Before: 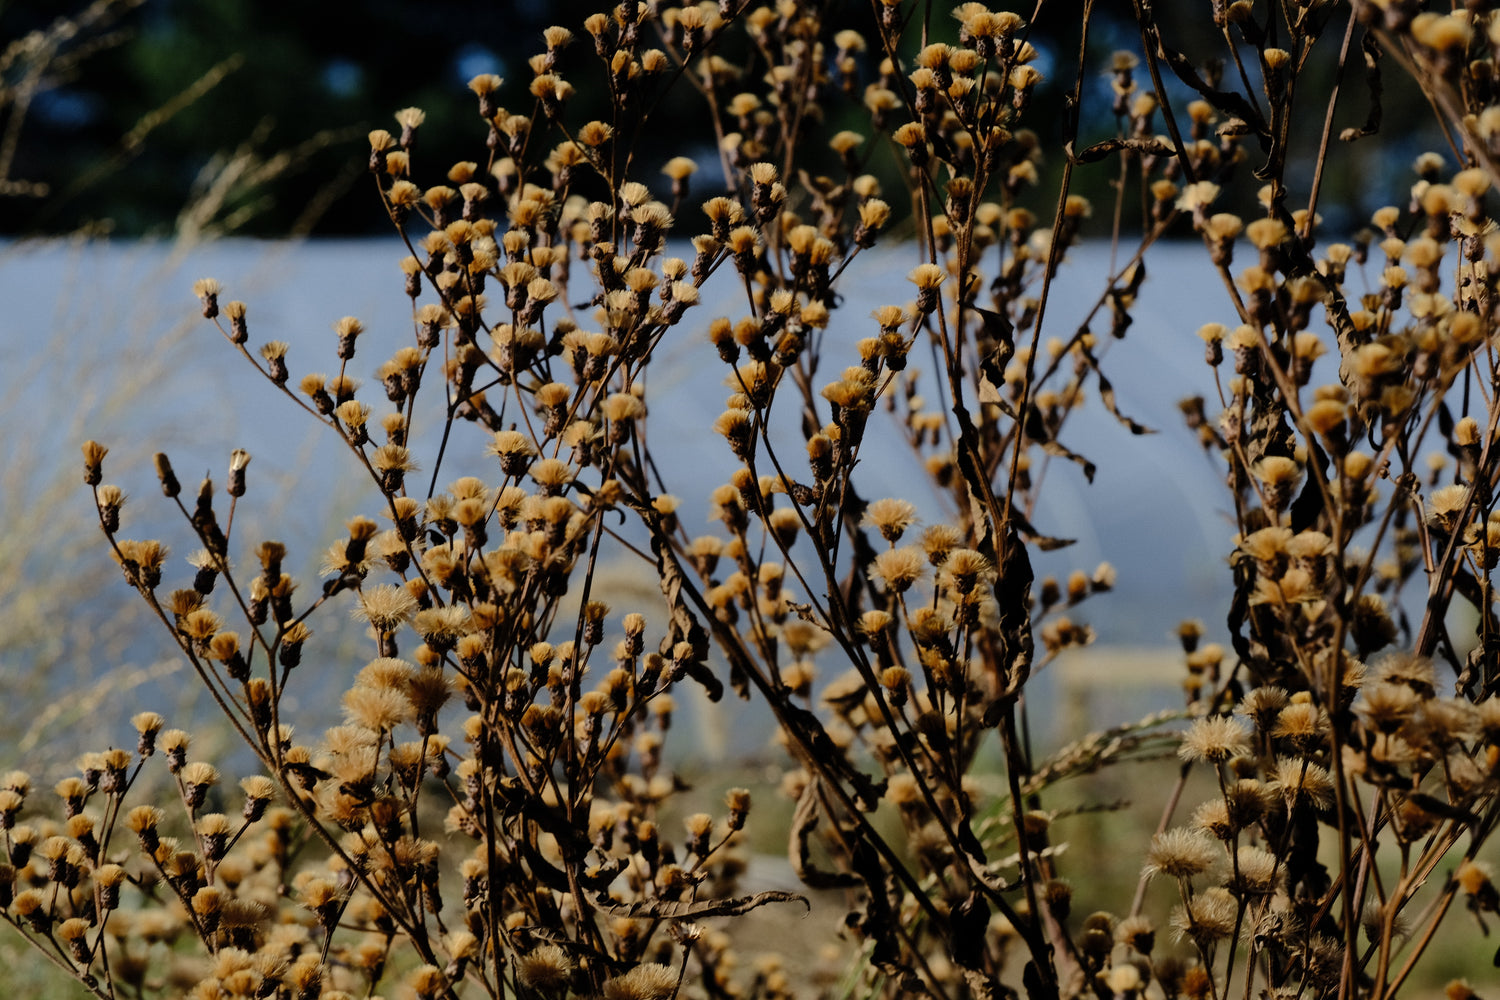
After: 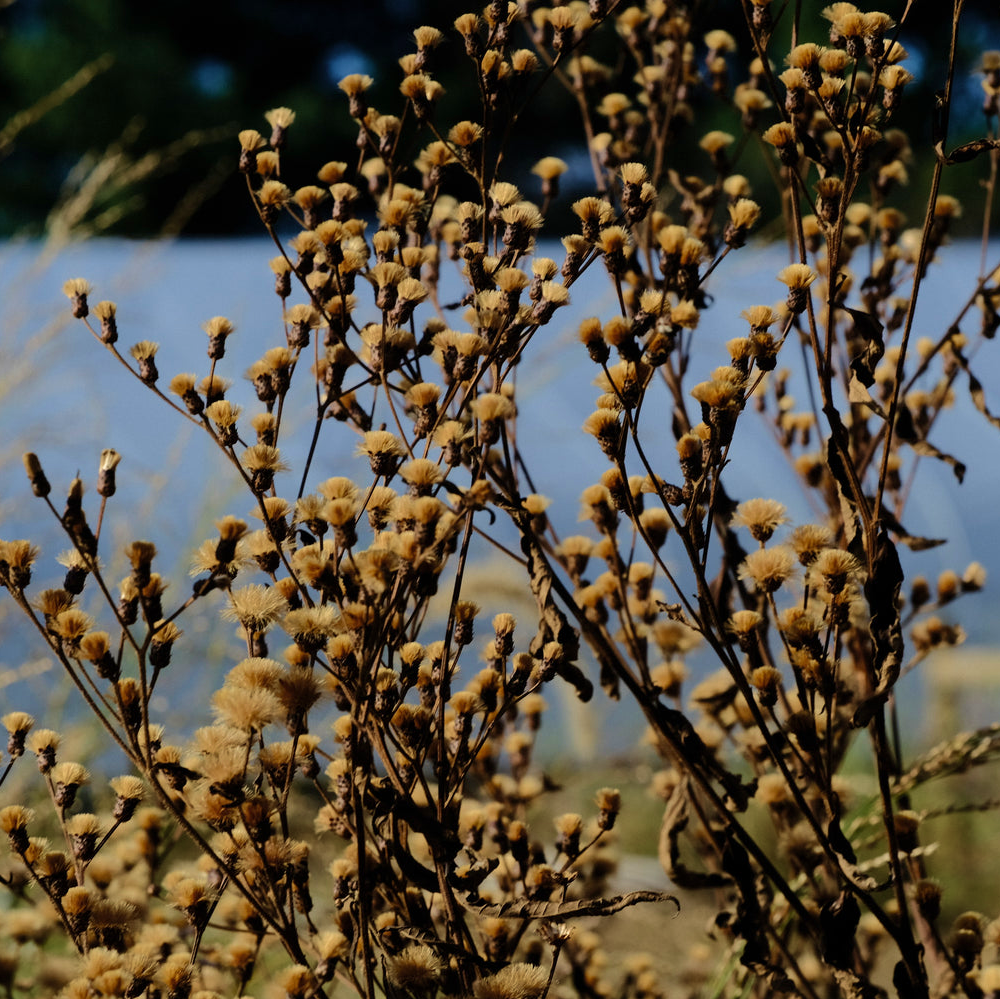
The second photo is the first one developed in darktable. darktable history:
tone equalizer: edges refinement/feathering 500, mask exposure compensation -1.57 EV, preserve details no
crop and rotate: left 8.714%, right 24.554%
velvia: strength 38.97%
